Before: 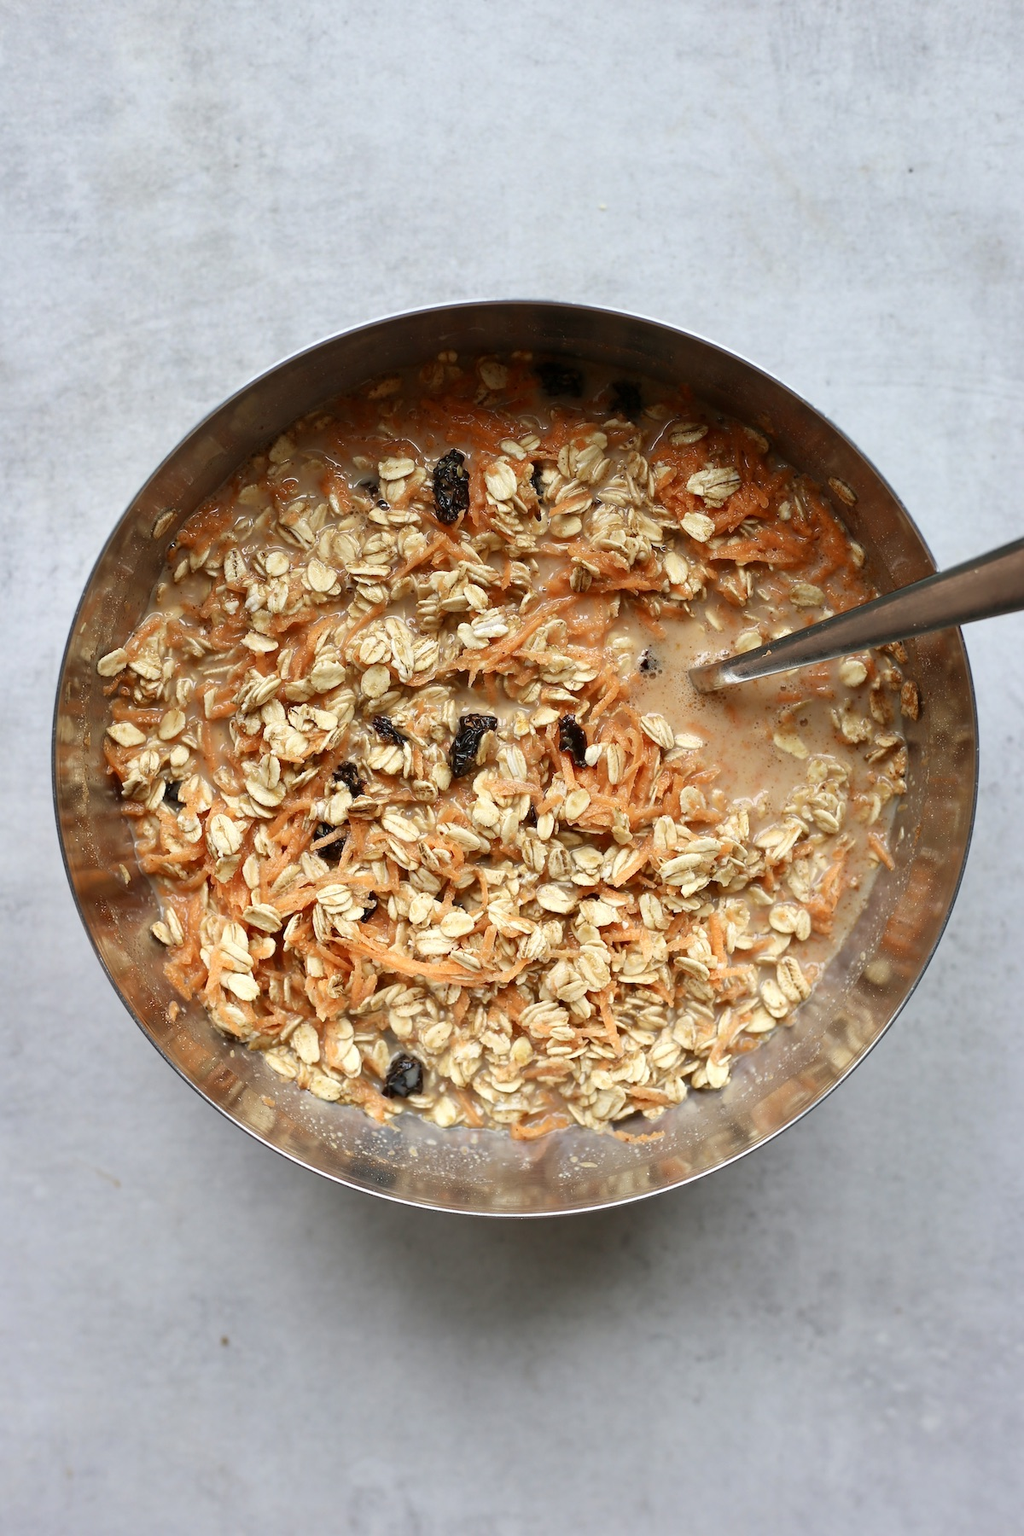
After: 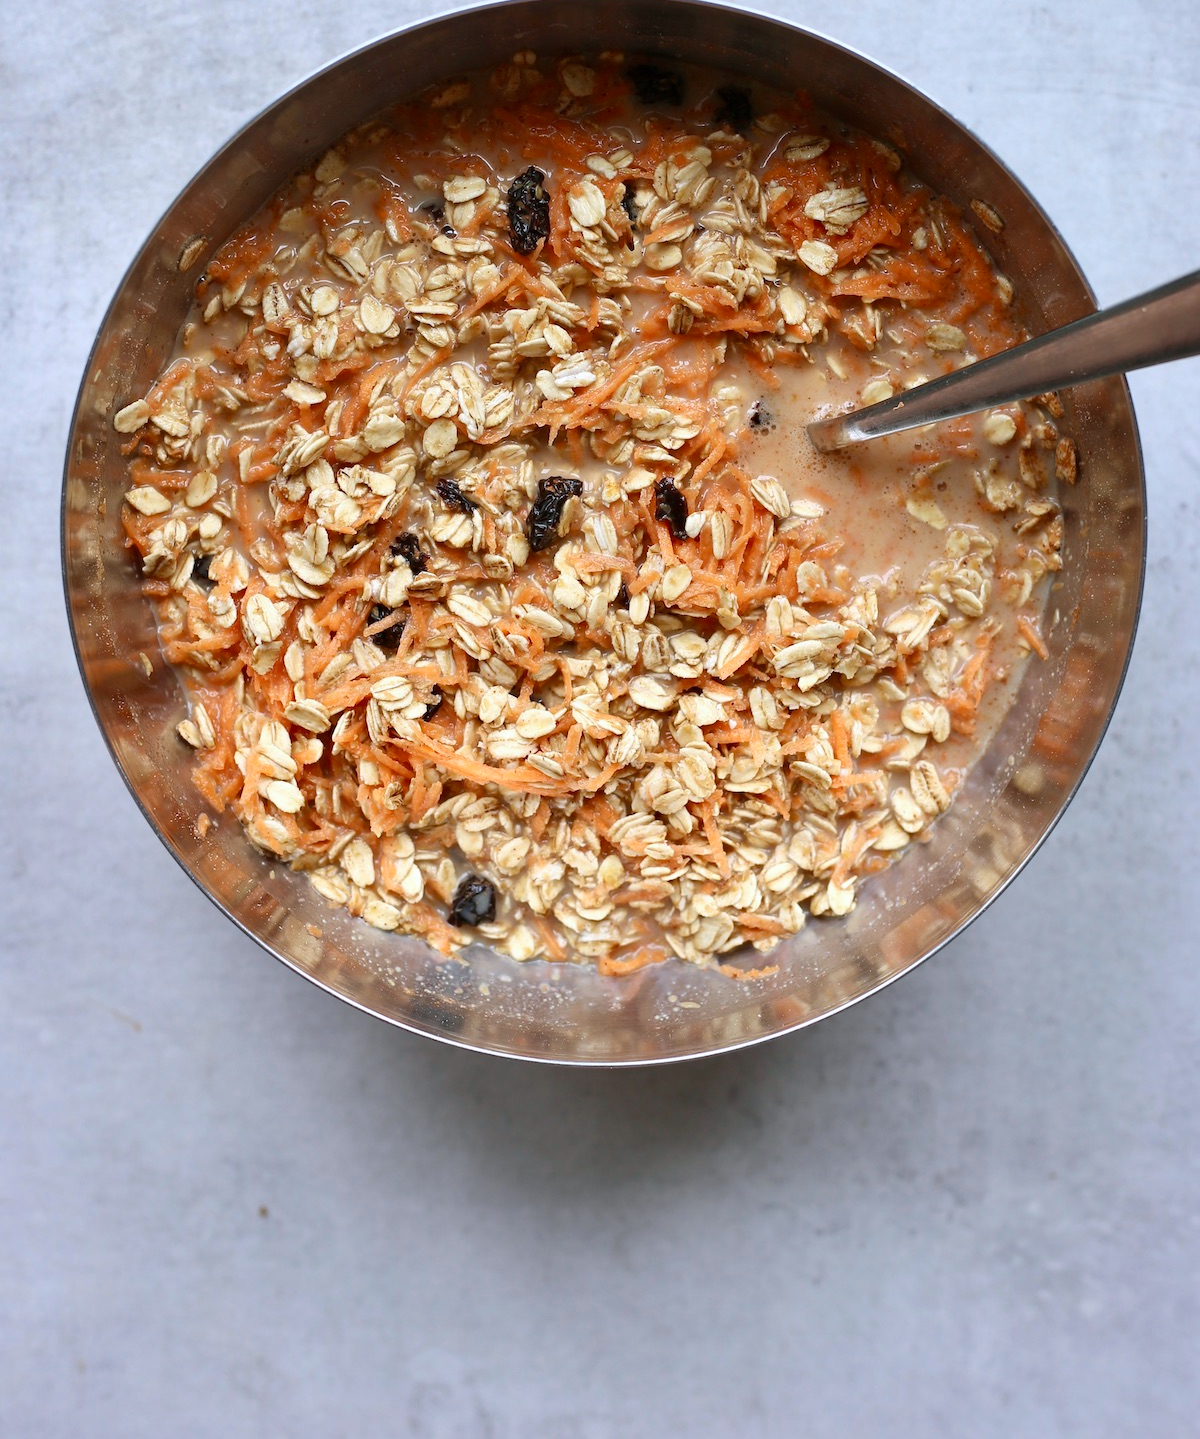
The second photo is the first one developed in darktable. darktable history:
crop and rotate: top 20.025%
color calibration: illuminant as shot in camera, x 0.358, y 0.373, temperature 4628.91 K
